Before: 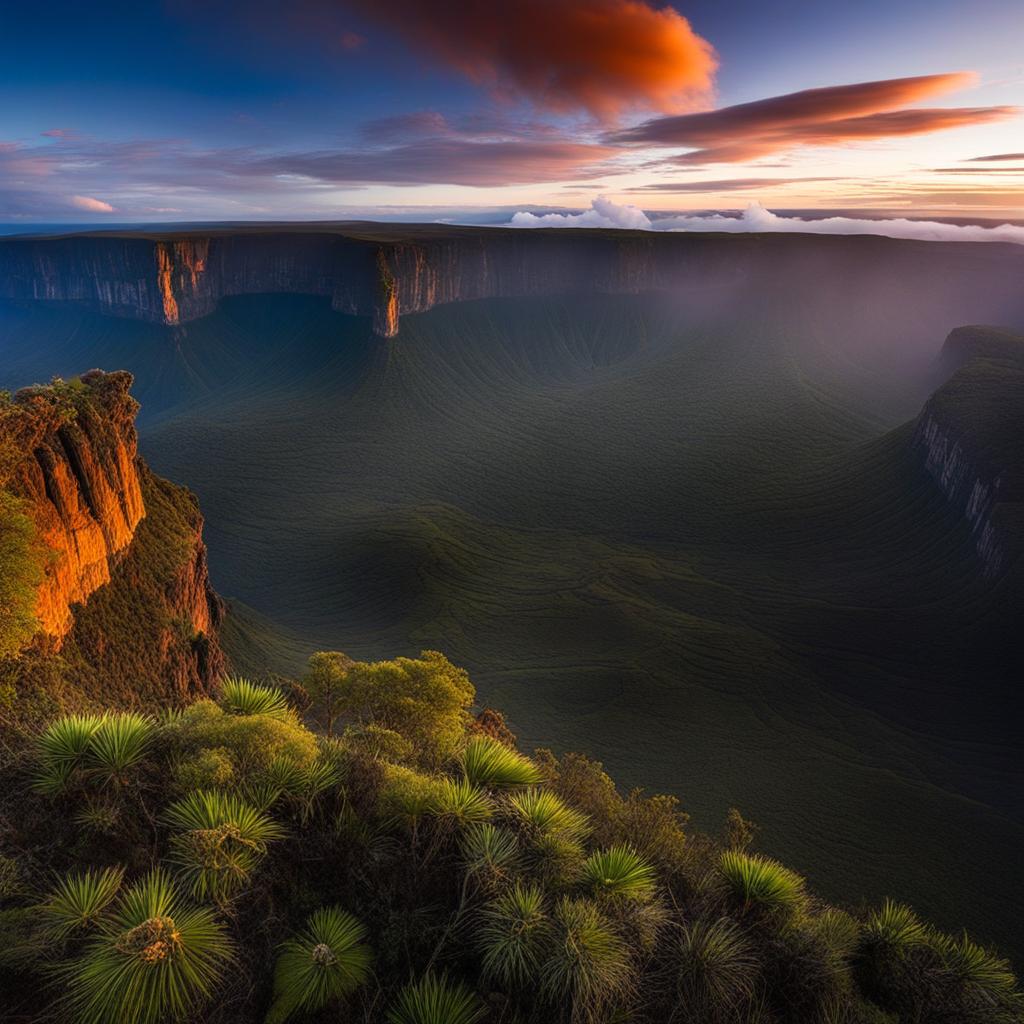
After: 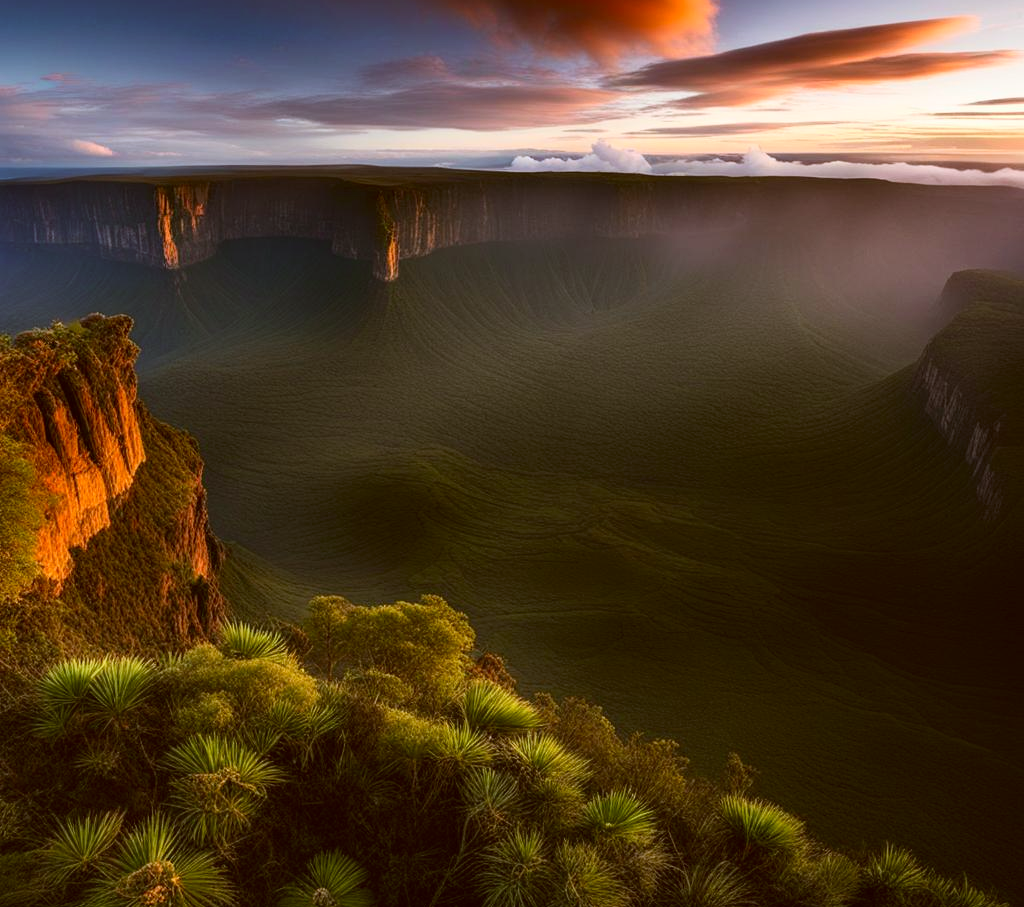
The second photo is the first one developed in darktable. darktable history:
contrast brightness saturation: contrast 0.148, brightness 0.047
crop and rotate: top 5.502%, bottom 5.881%
color correction: highlights a* -0.52, highlights b* 0.167, shadows a* 4.37, shadows b* 20.6
